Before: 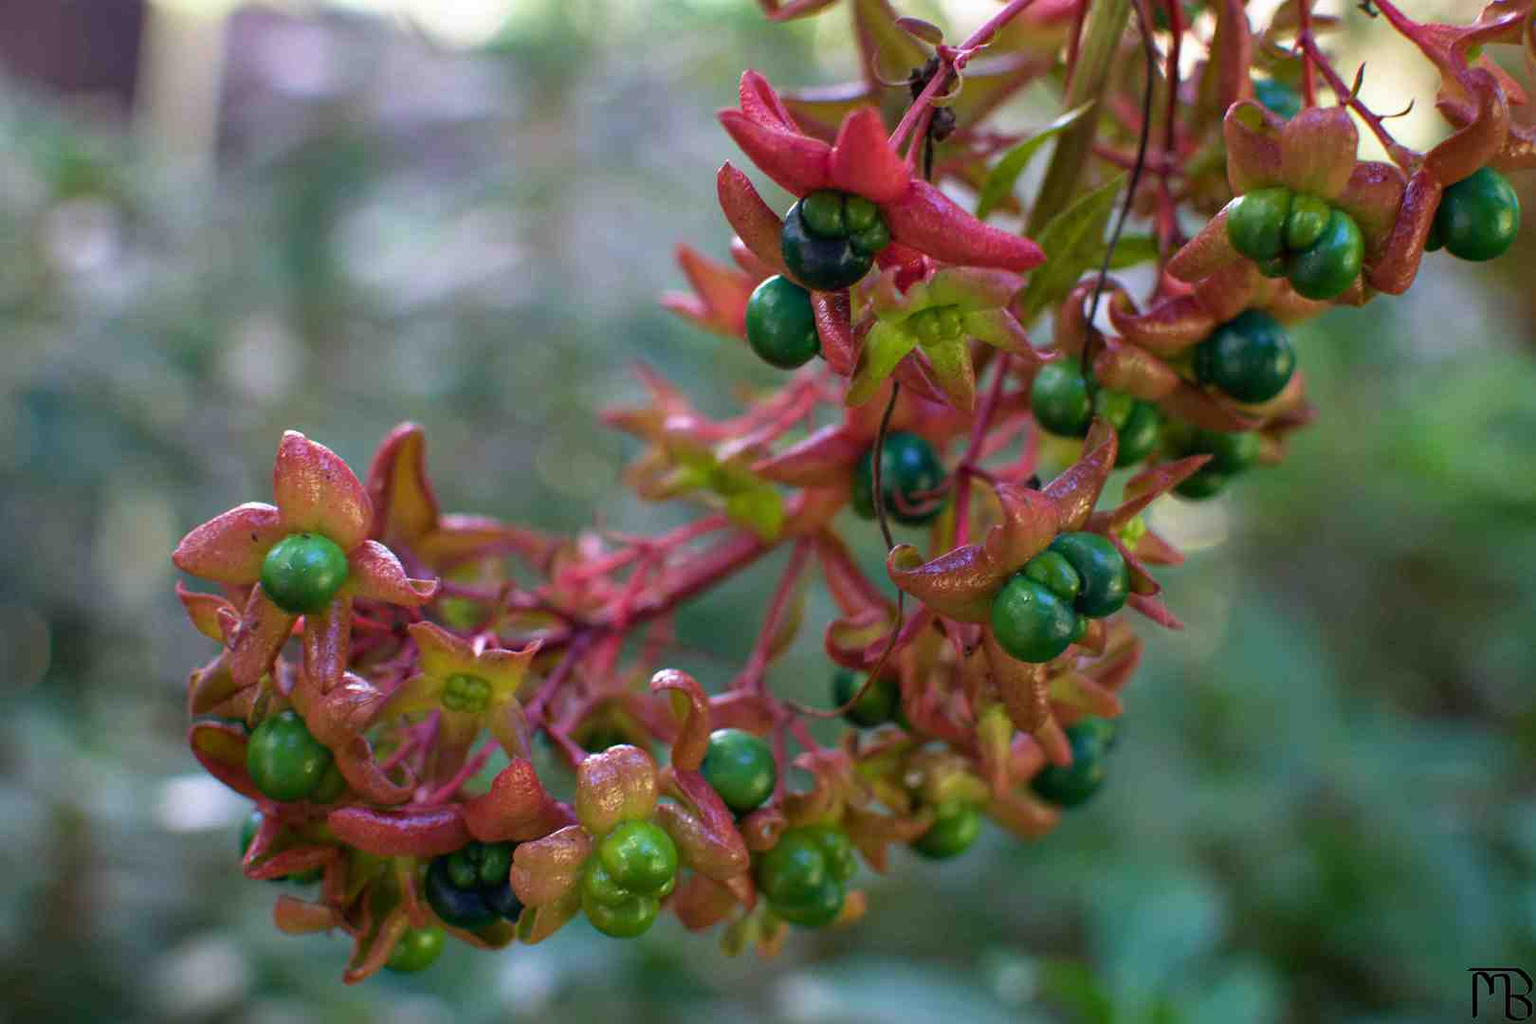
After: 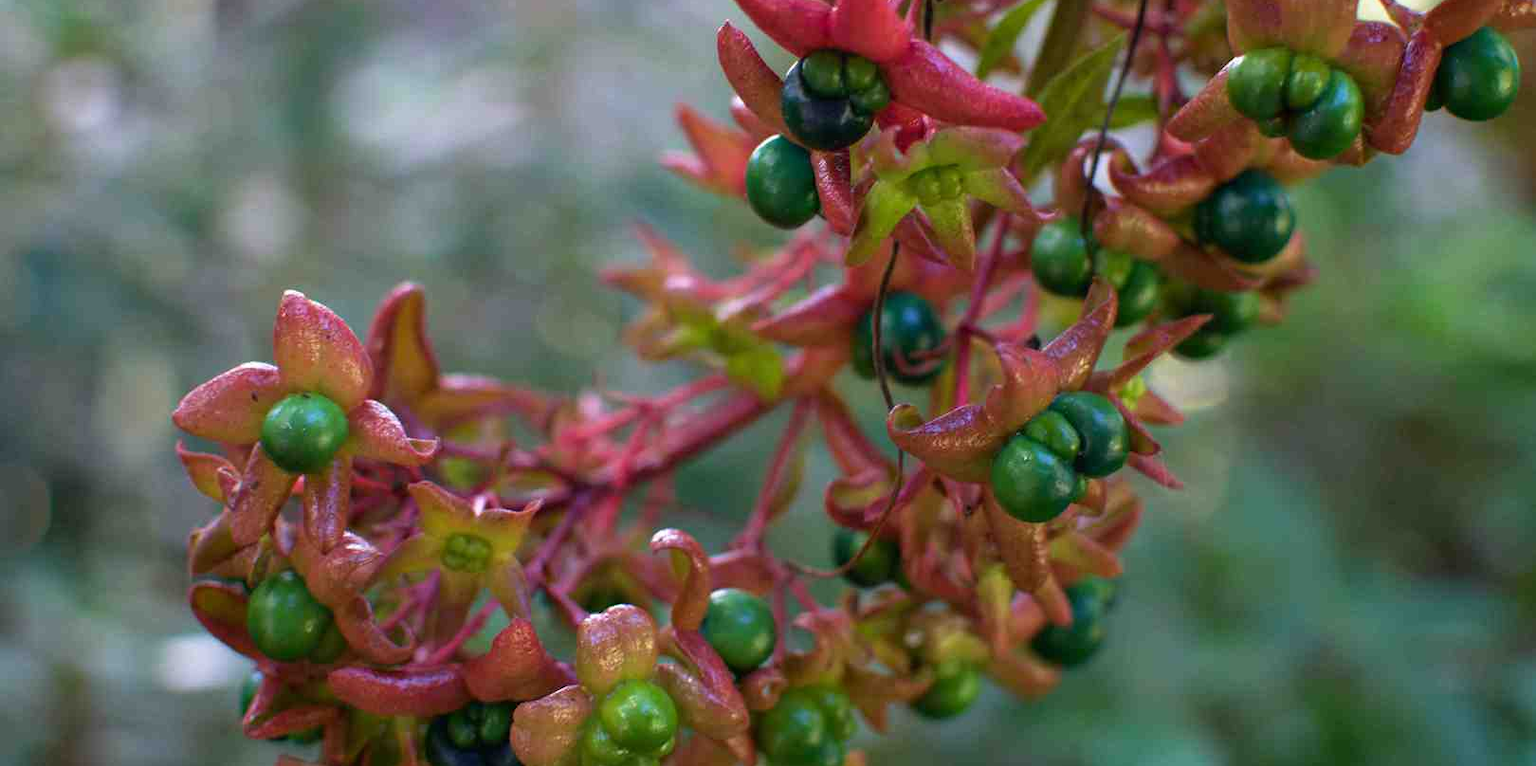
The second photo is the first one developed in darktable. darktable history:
crop: top 13.773%, bottom 11.412%
